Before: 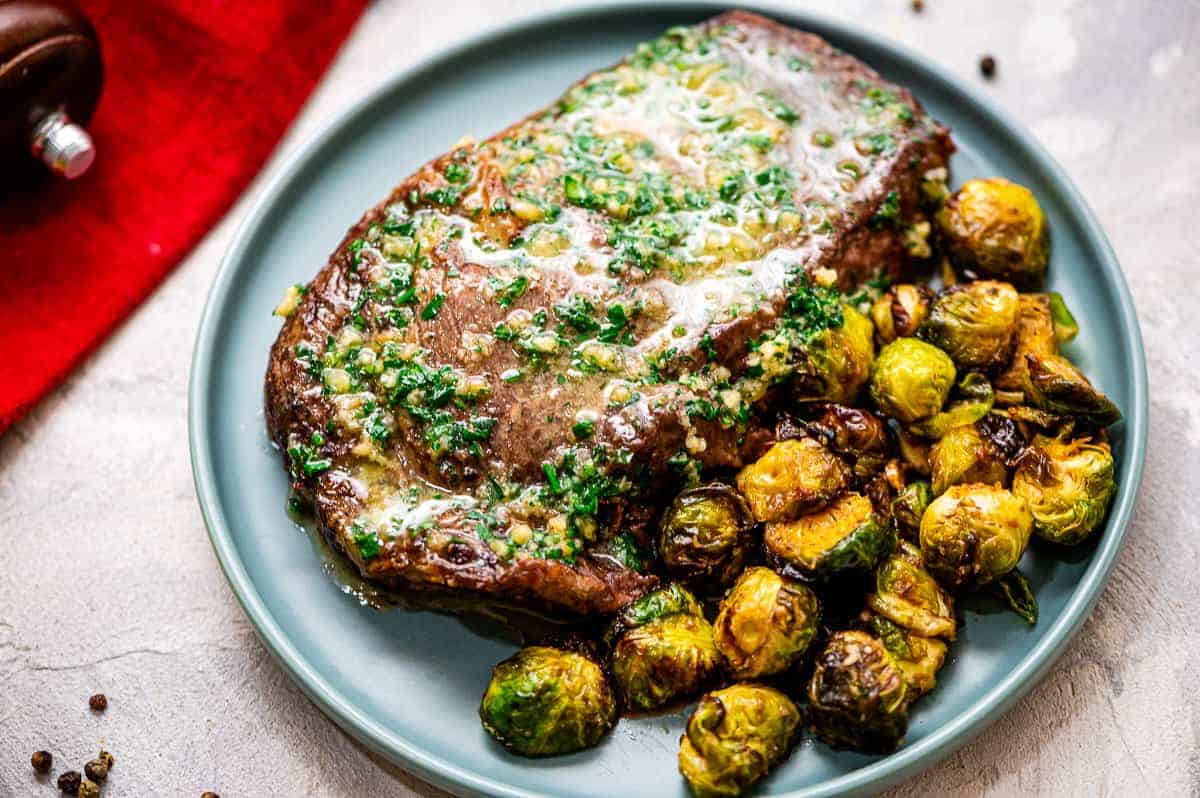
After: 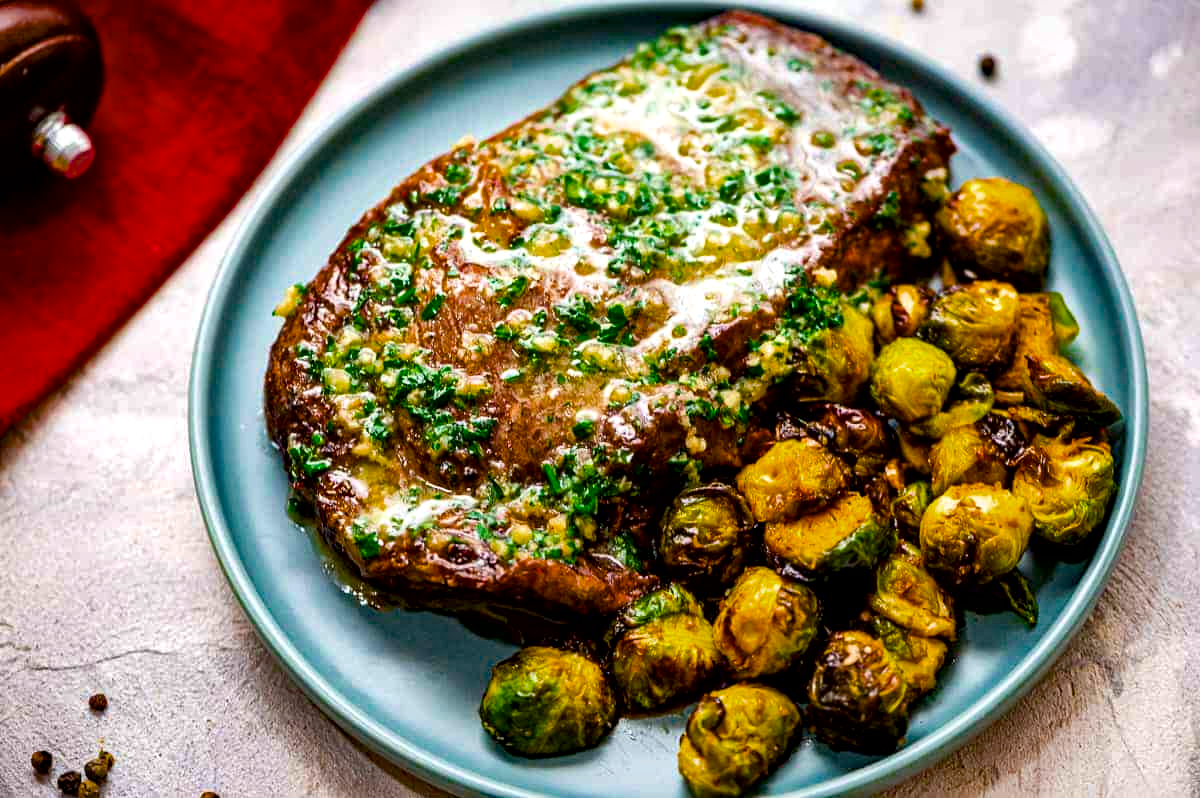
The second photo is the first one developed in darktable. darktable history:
local contrast: mode bilateral grid, contrast 19, coarseness 50, detail 159%, midtone range 0.2
haze removal: strength 0.289, distance 0.254, compatibility mode true, adaptive false
color balance rgb: perceptual saturation grading › global saturation 25.21%, global vibrance 16.527%, saturation formula JzAzBz (2021)
